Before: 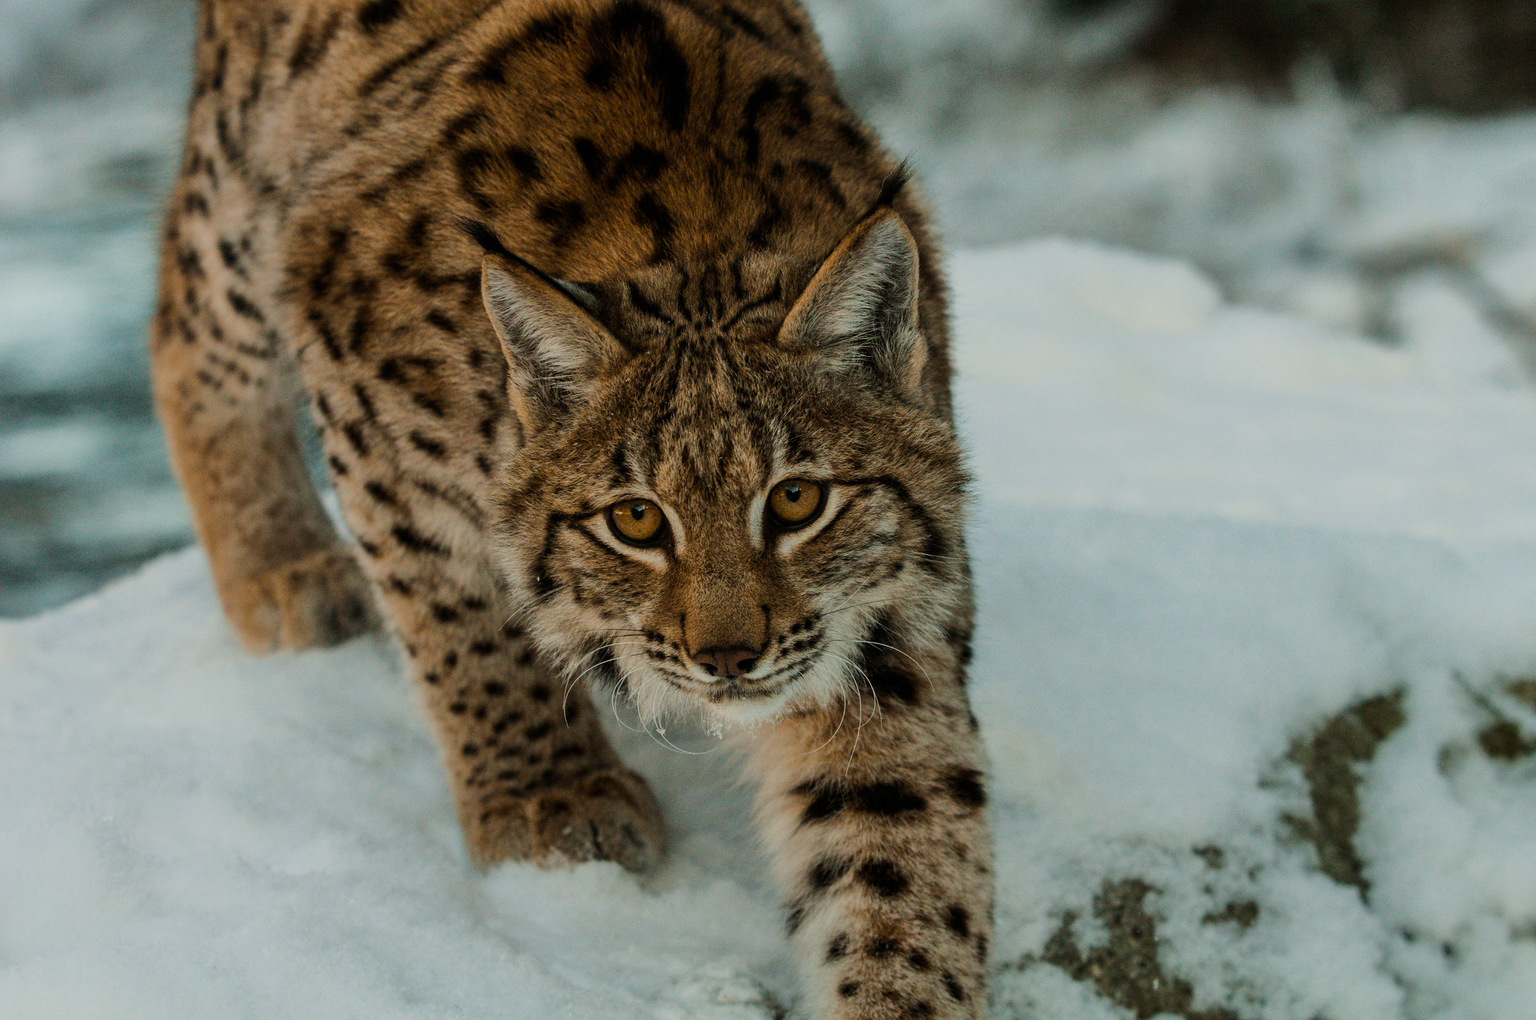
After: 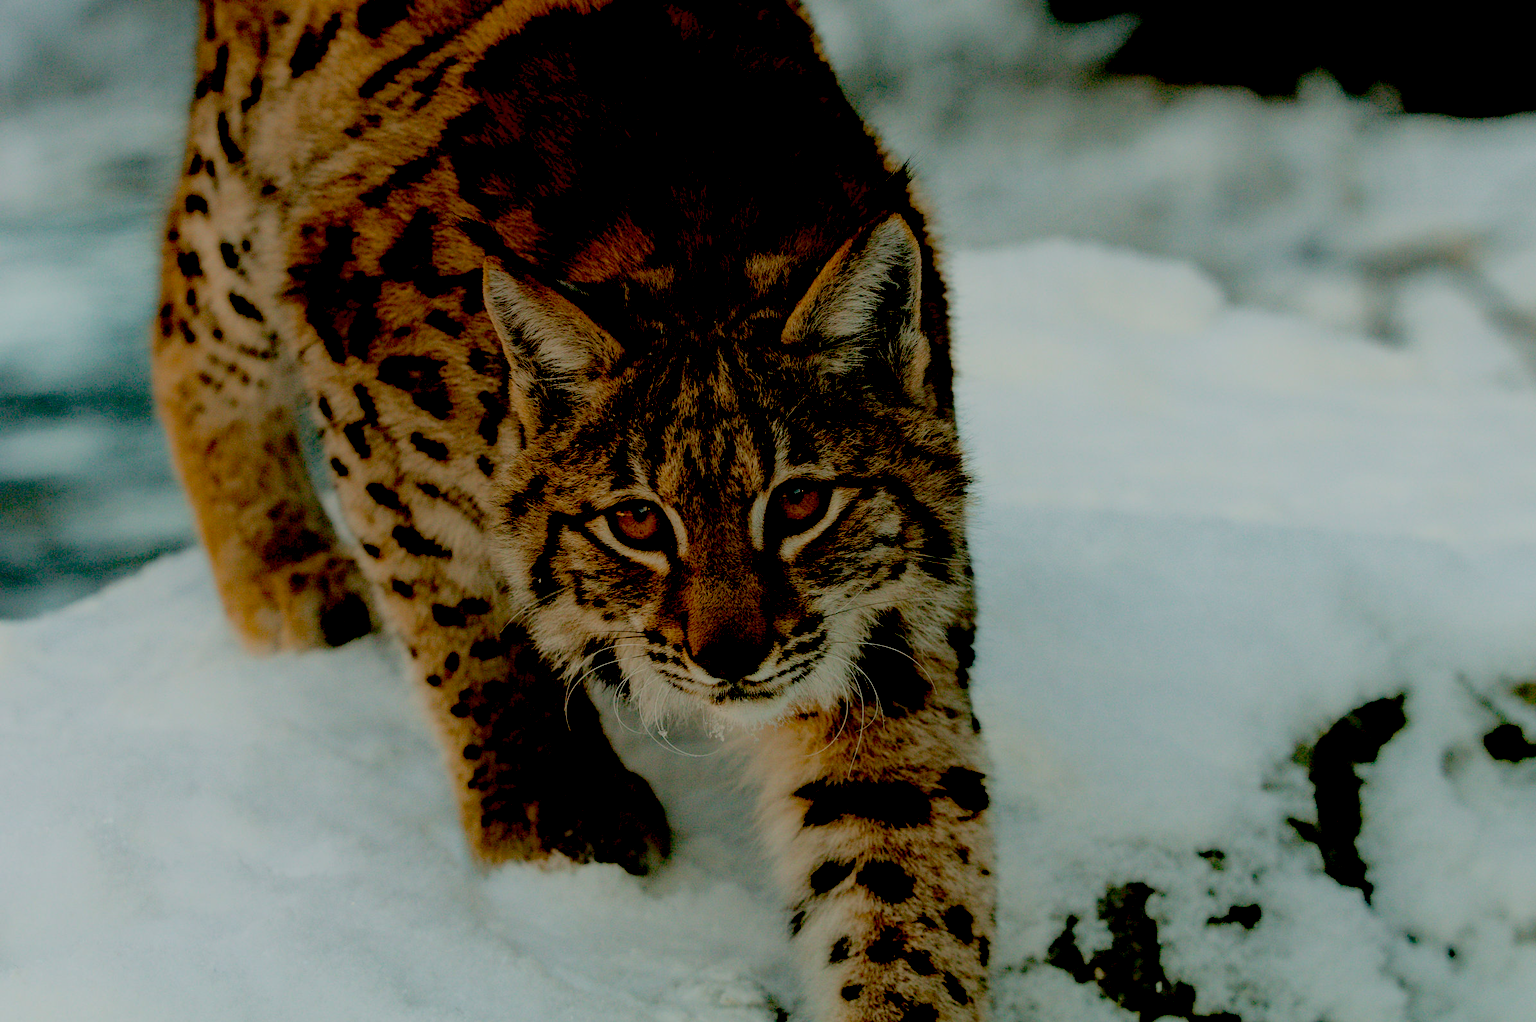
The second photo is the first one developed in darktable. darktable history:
contrast equalizer: y [[0.6 ×6], [0.55 ×6], [0 ×6], [0 ×6], [0 ×6]], mix -0.987
exposure: black level correction 0.057, compensate highlight preservation false
